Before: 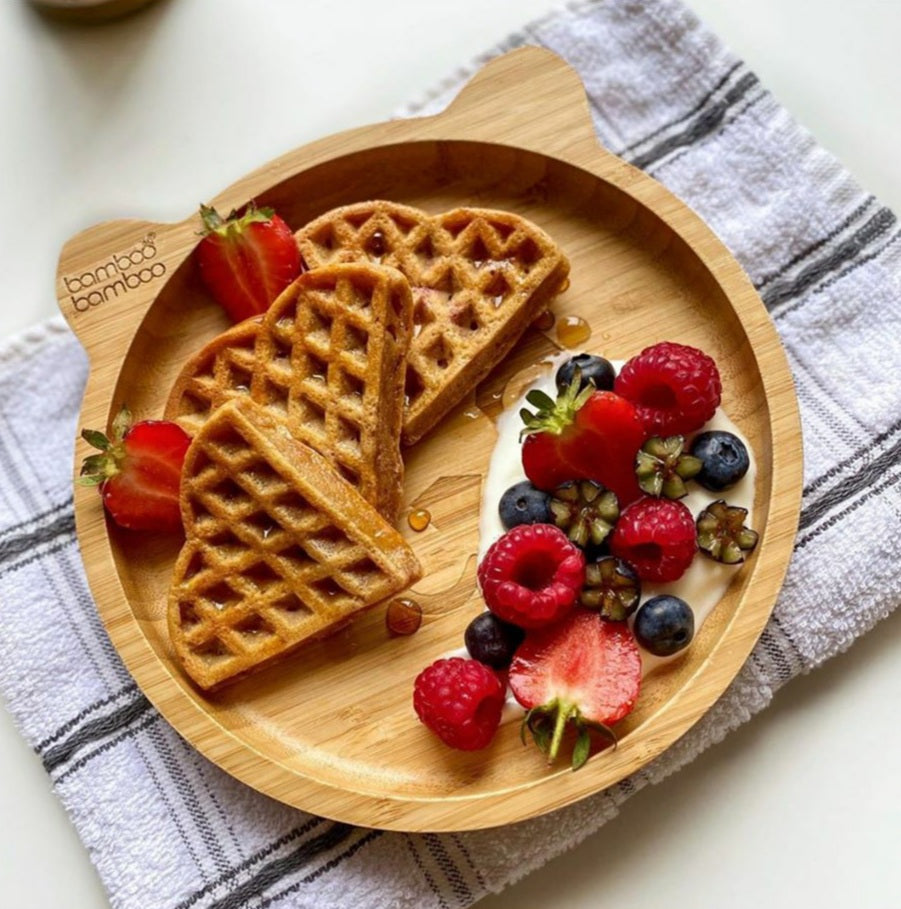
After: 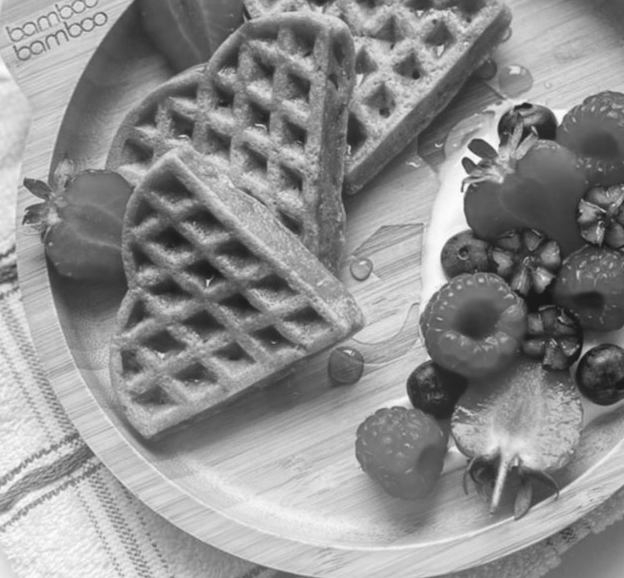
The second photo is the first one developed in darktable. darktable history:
crop: left 6.488%, top 27.668%, right 24.183%, bottom 8.656%
bloom: on, module defaults
monochrome: on, module defaults
